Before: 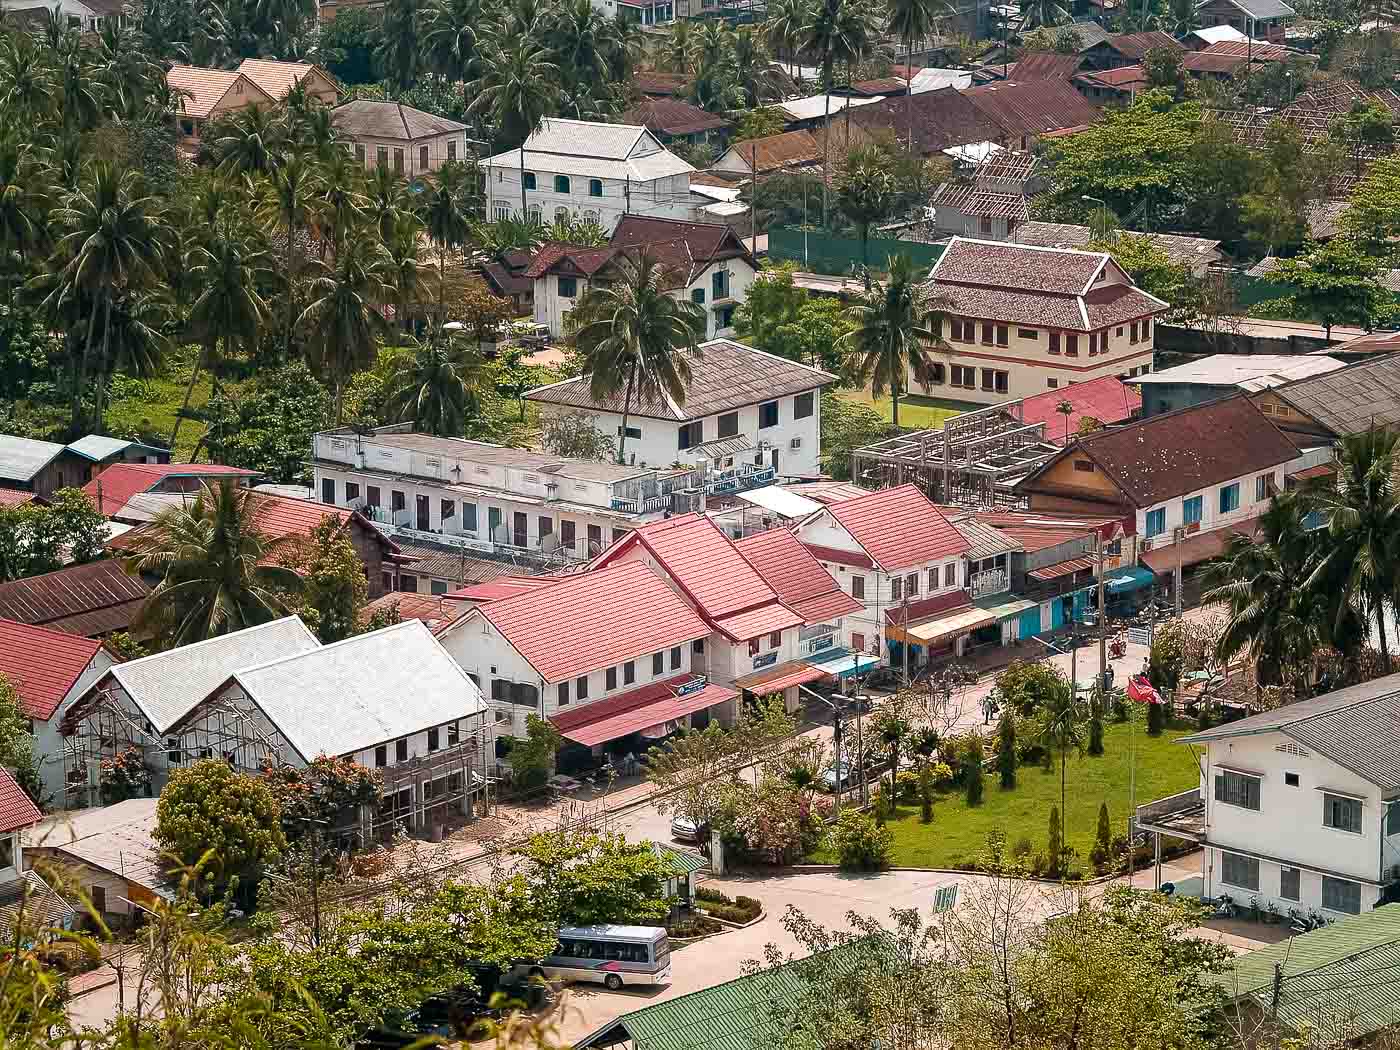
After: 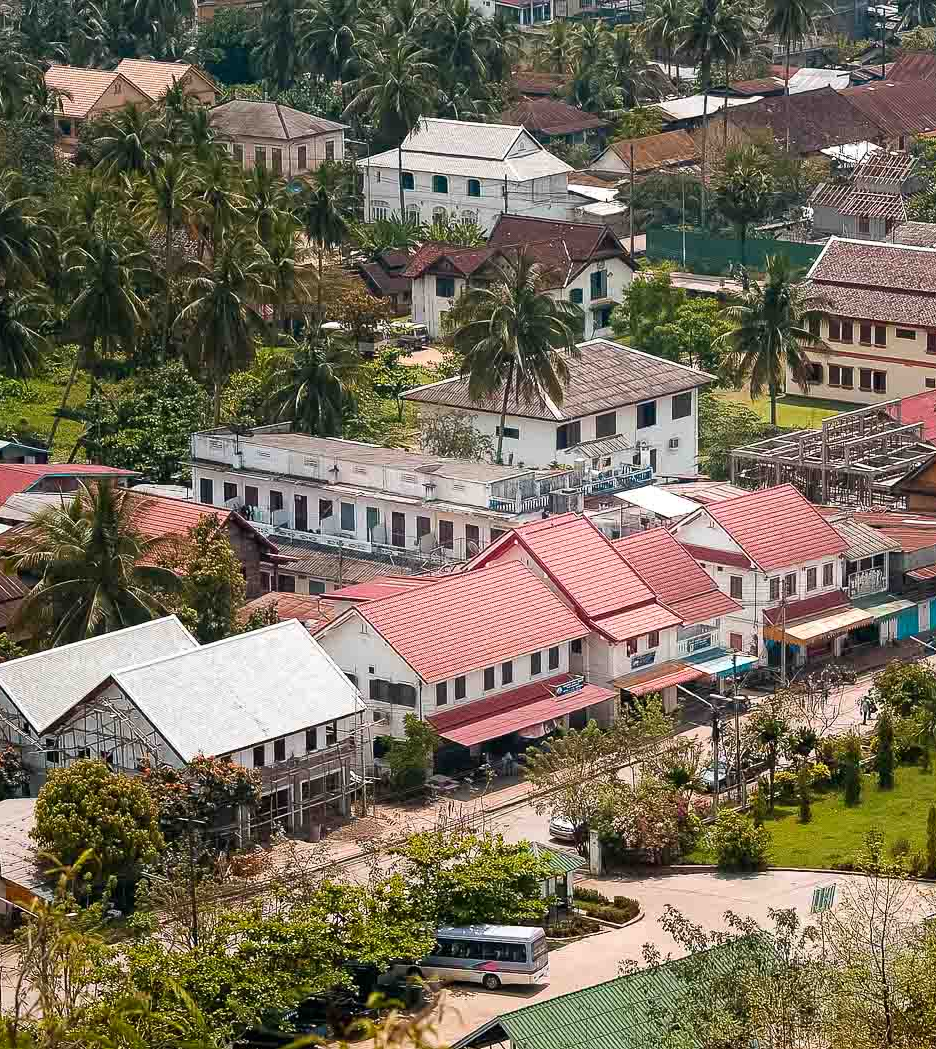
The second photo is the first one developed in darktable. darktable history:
color balance rgb: perceptual saturation grading › global saturation 0.383%, global vibrance 9.404%
crop and rotate: left 8.724%, right 24.387%
